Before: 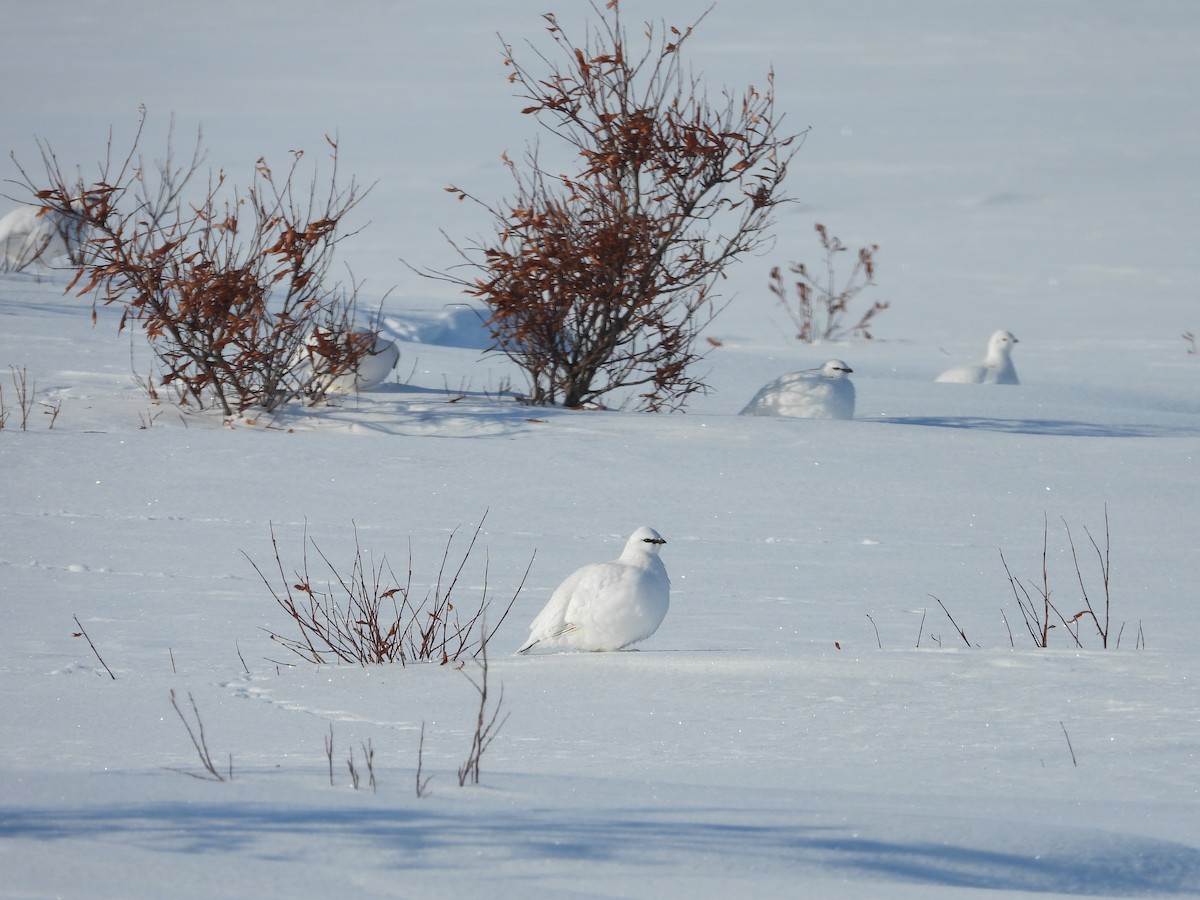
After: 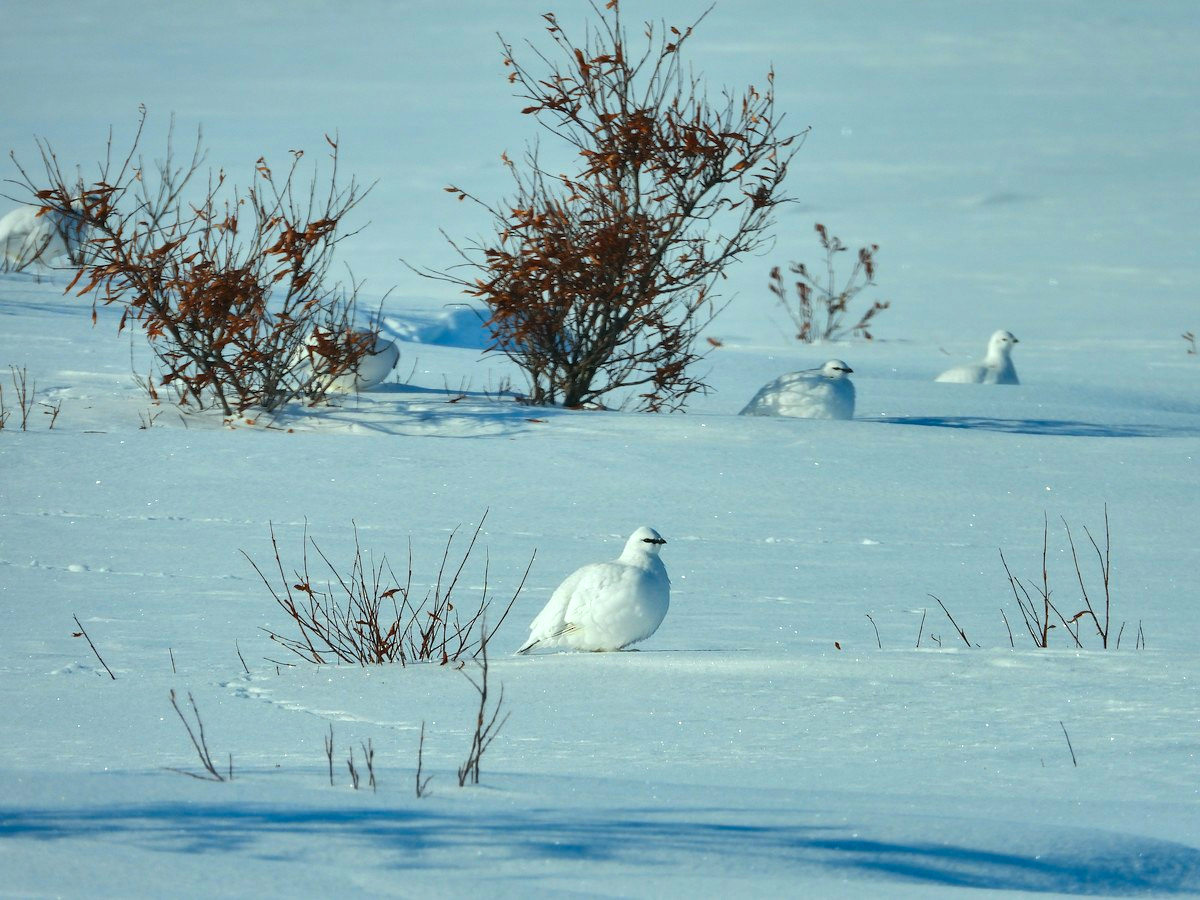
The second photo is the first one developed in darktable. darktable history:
tone equalizer: -8 EV -0.417 EV, -7 EV -0.389 EV, -6 EV -0.333 EV, -5 EV -0.222 EV, -3 EV 0.222 EV, -2 EV 0.333 EV, -1 EV 0.389 EV, +0 EV 0.417 EV, edges refinement/feathering 500, mask exposure compensation -1.57 EV, preserve details no
color correction: highlights a* -7.33, highlights b* 1.26, shadows a* -3.55, saturation 1.4
shadows and highlights: soften with gaussian
